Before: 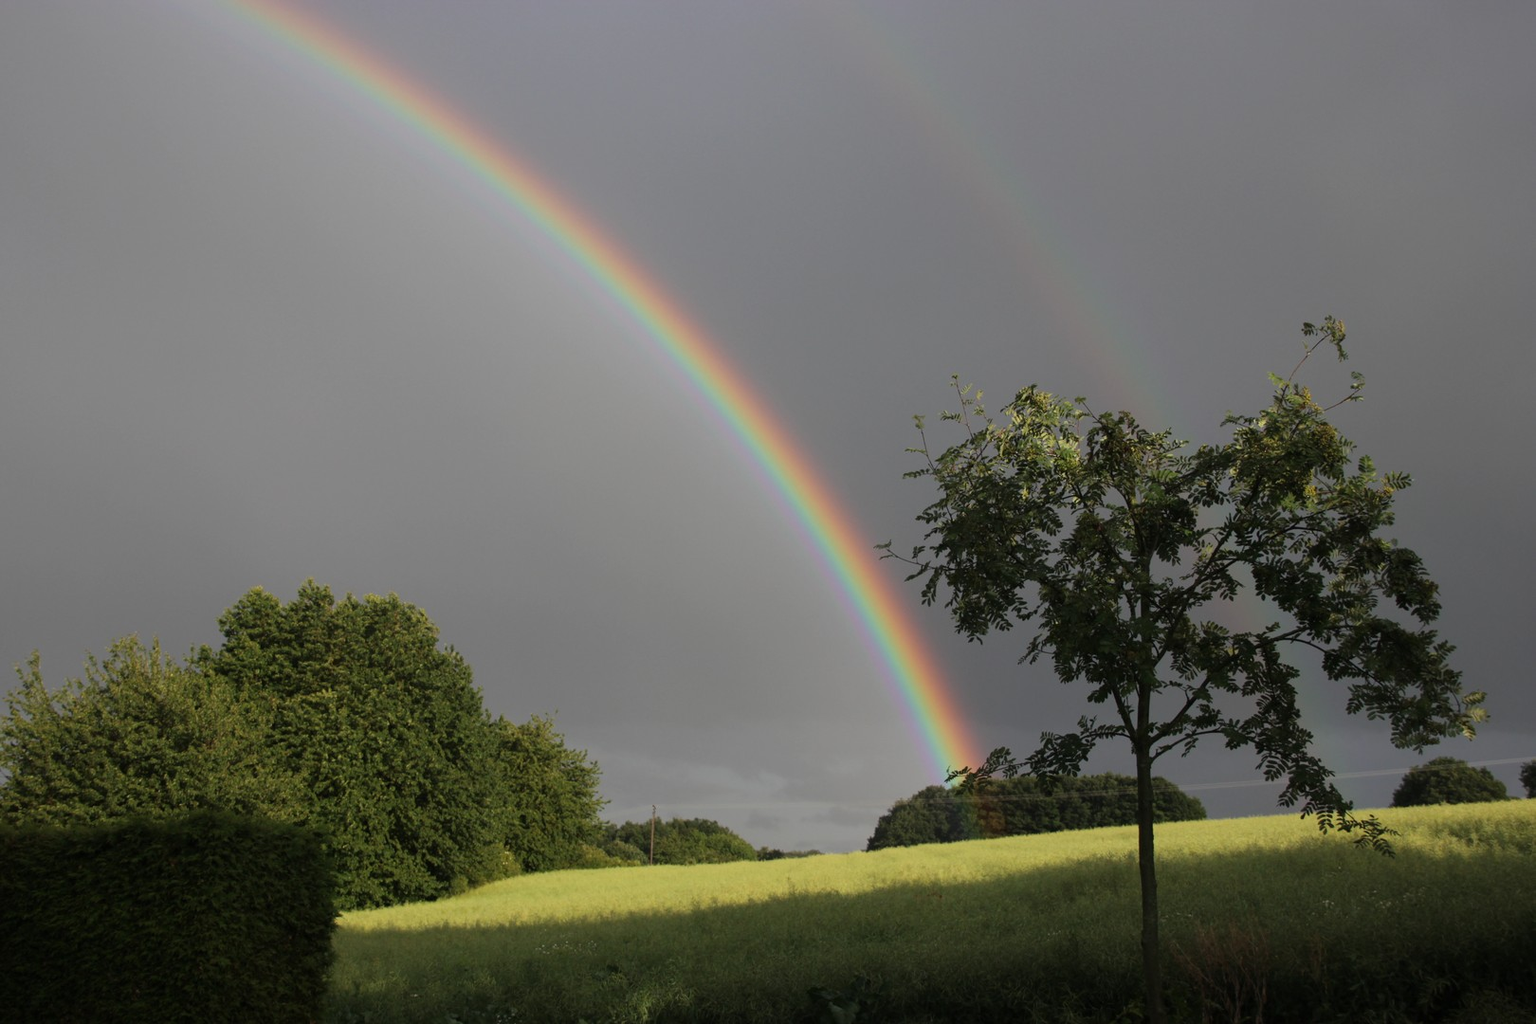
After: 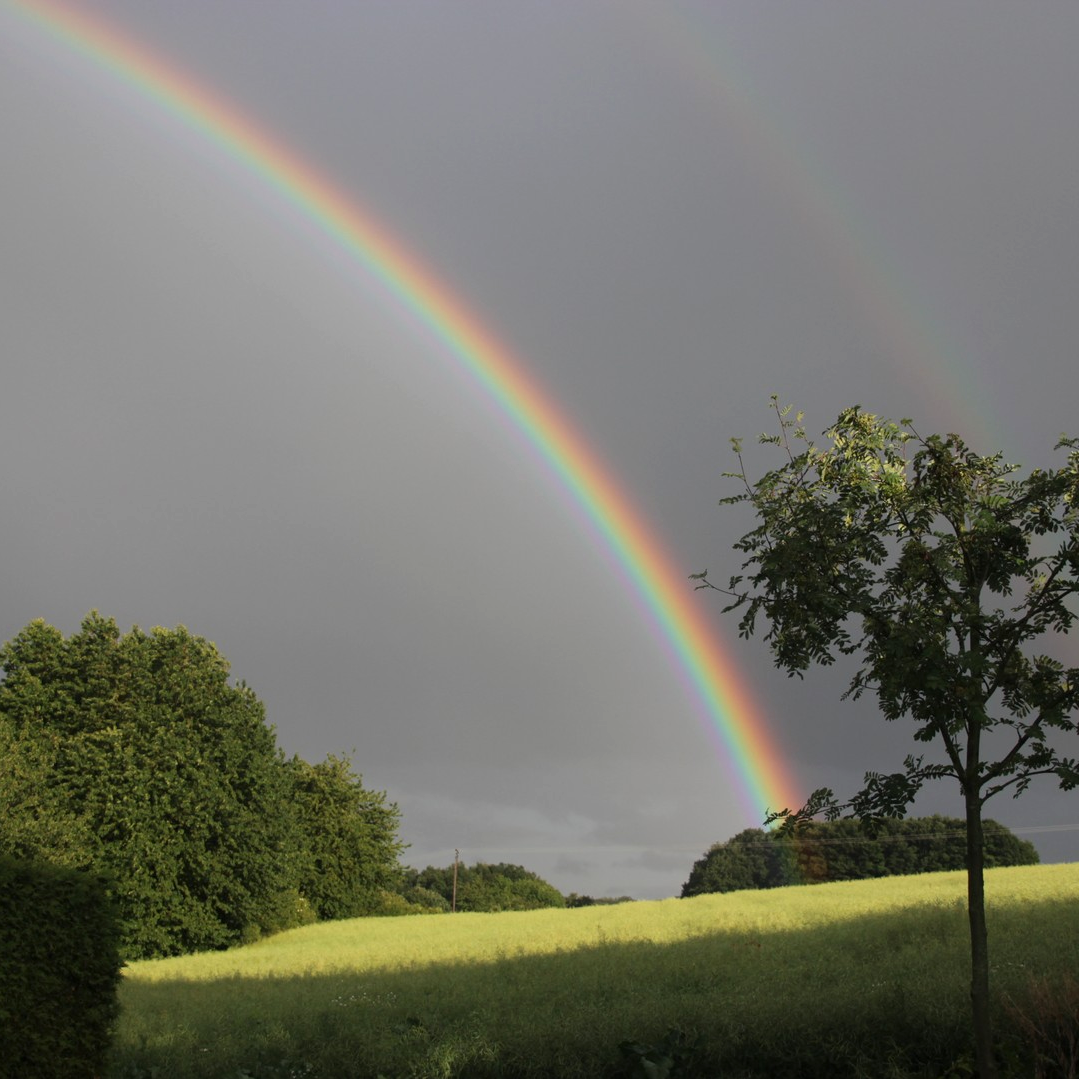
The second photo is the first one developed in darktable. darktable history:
exposure: exposure 0.217 EV, compensate highlight preservation false
white balance: emerald 1
crop and rotate: left 14.385%, right 18.948%
